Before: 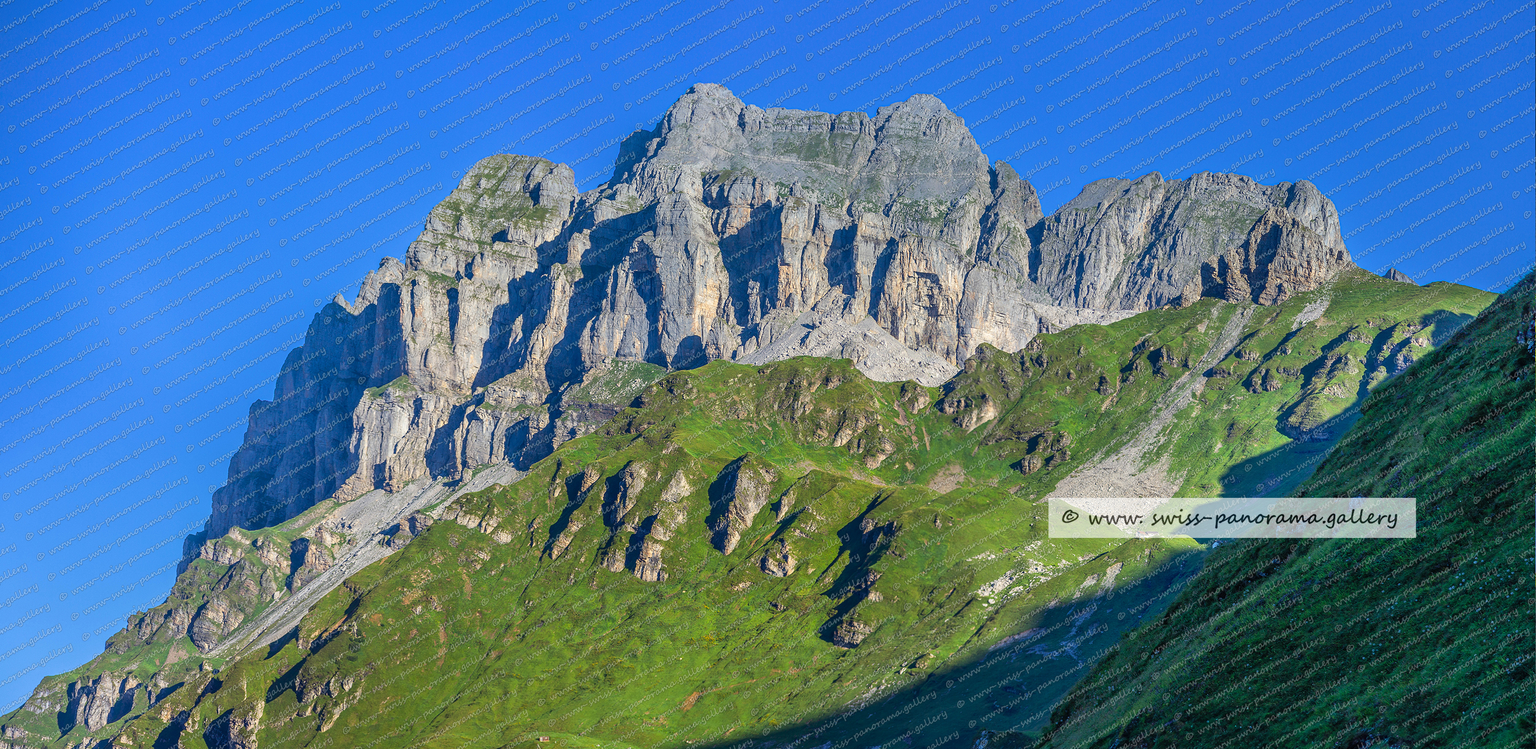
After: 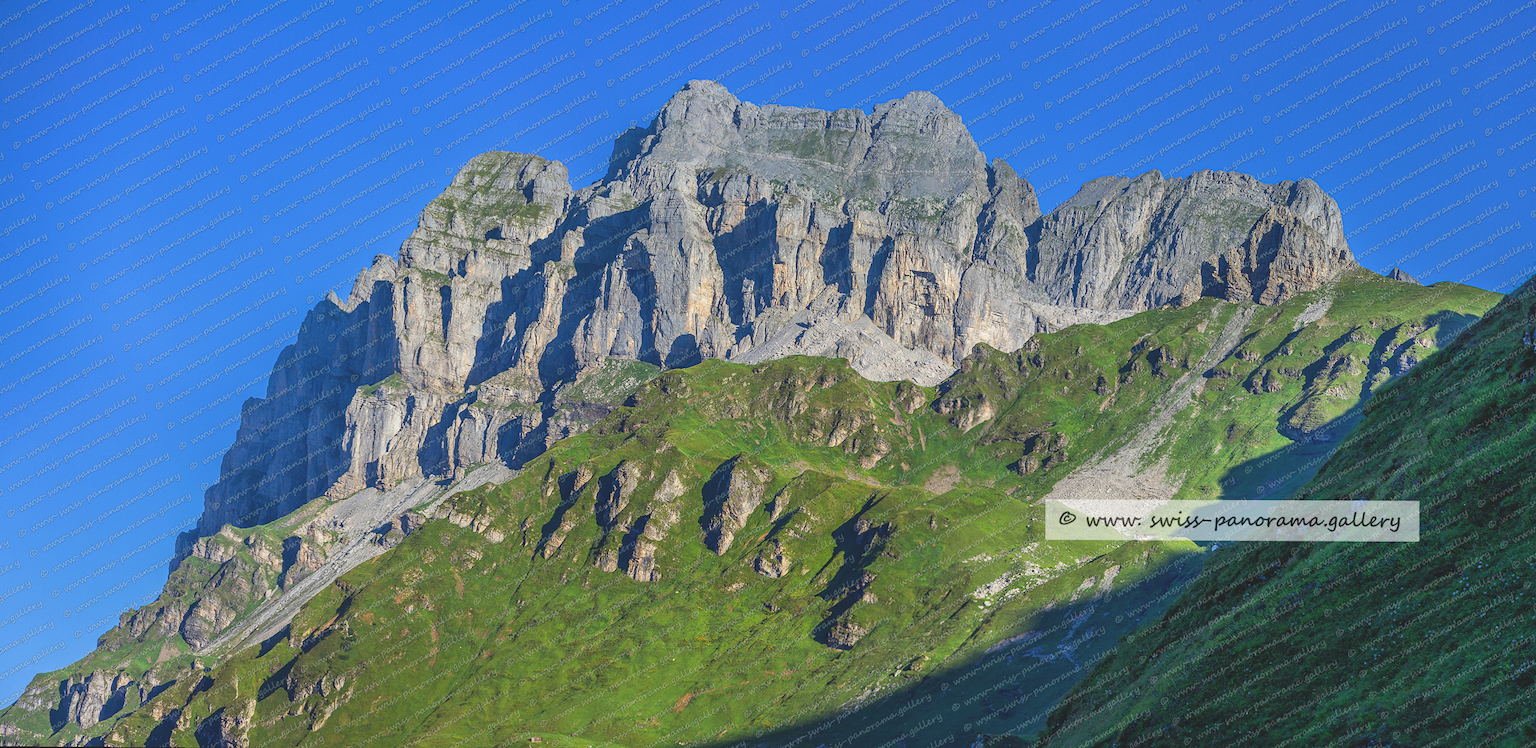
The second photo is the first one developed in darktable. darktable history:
exposure: black level correction -0.015, exposure -0.125 EV, compensate highlight preservation false
rotate and perspective: rotation 0.192°, lens shift (horizontal) -0.015, crop left 0.005, crop right 0.996, crop top 0.006, crop bottom 0.99
tone equalizer: on, module defaults
